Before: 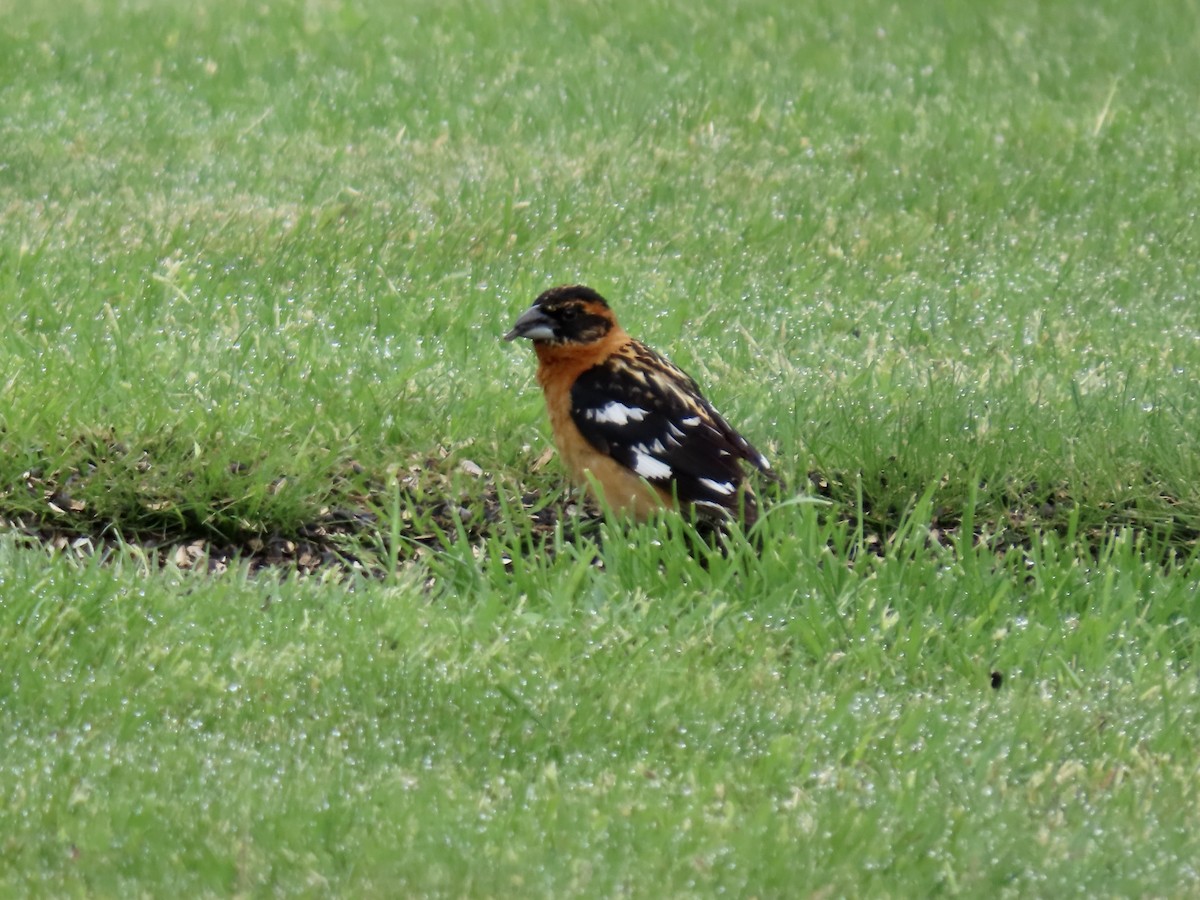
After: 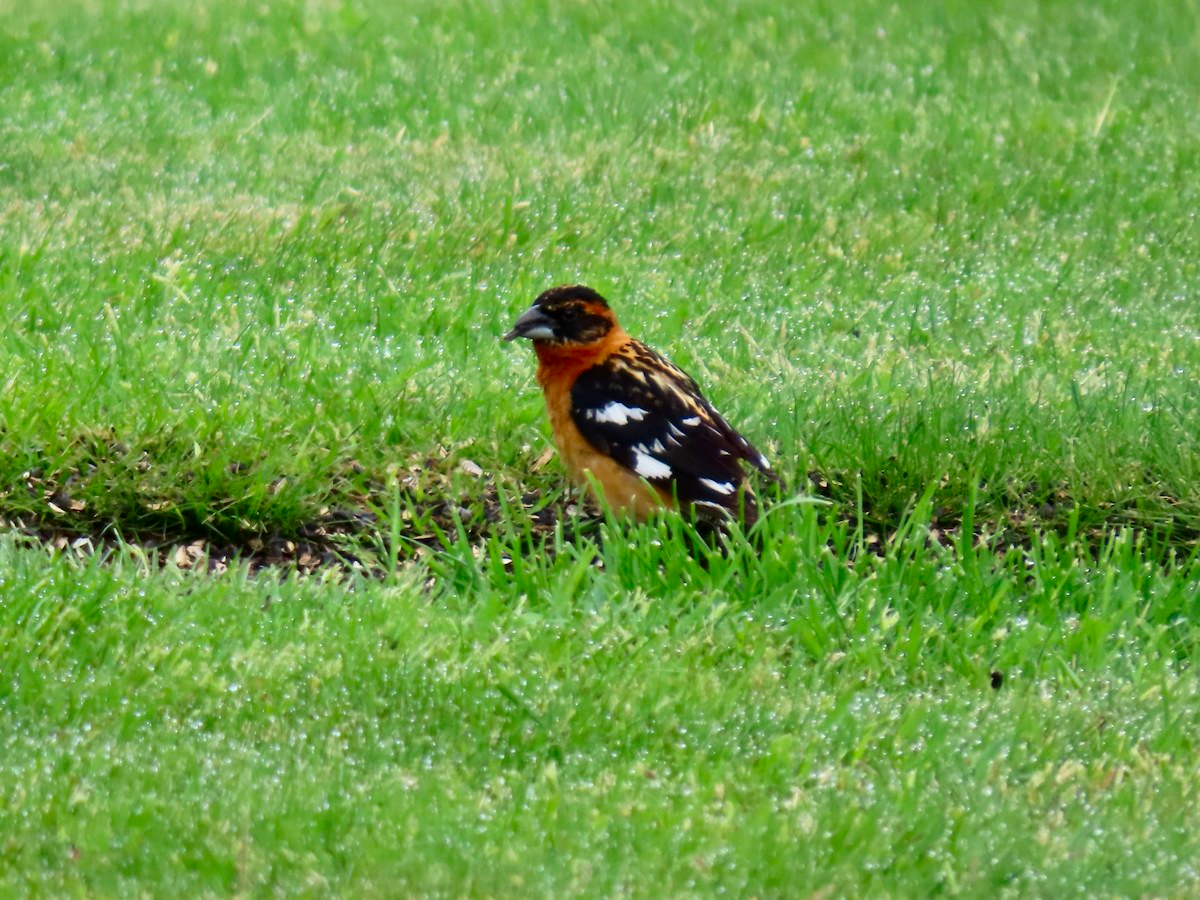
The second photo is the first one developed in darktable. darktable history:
contrast brightness saturation: contrast 0.179, saturation 0.295
